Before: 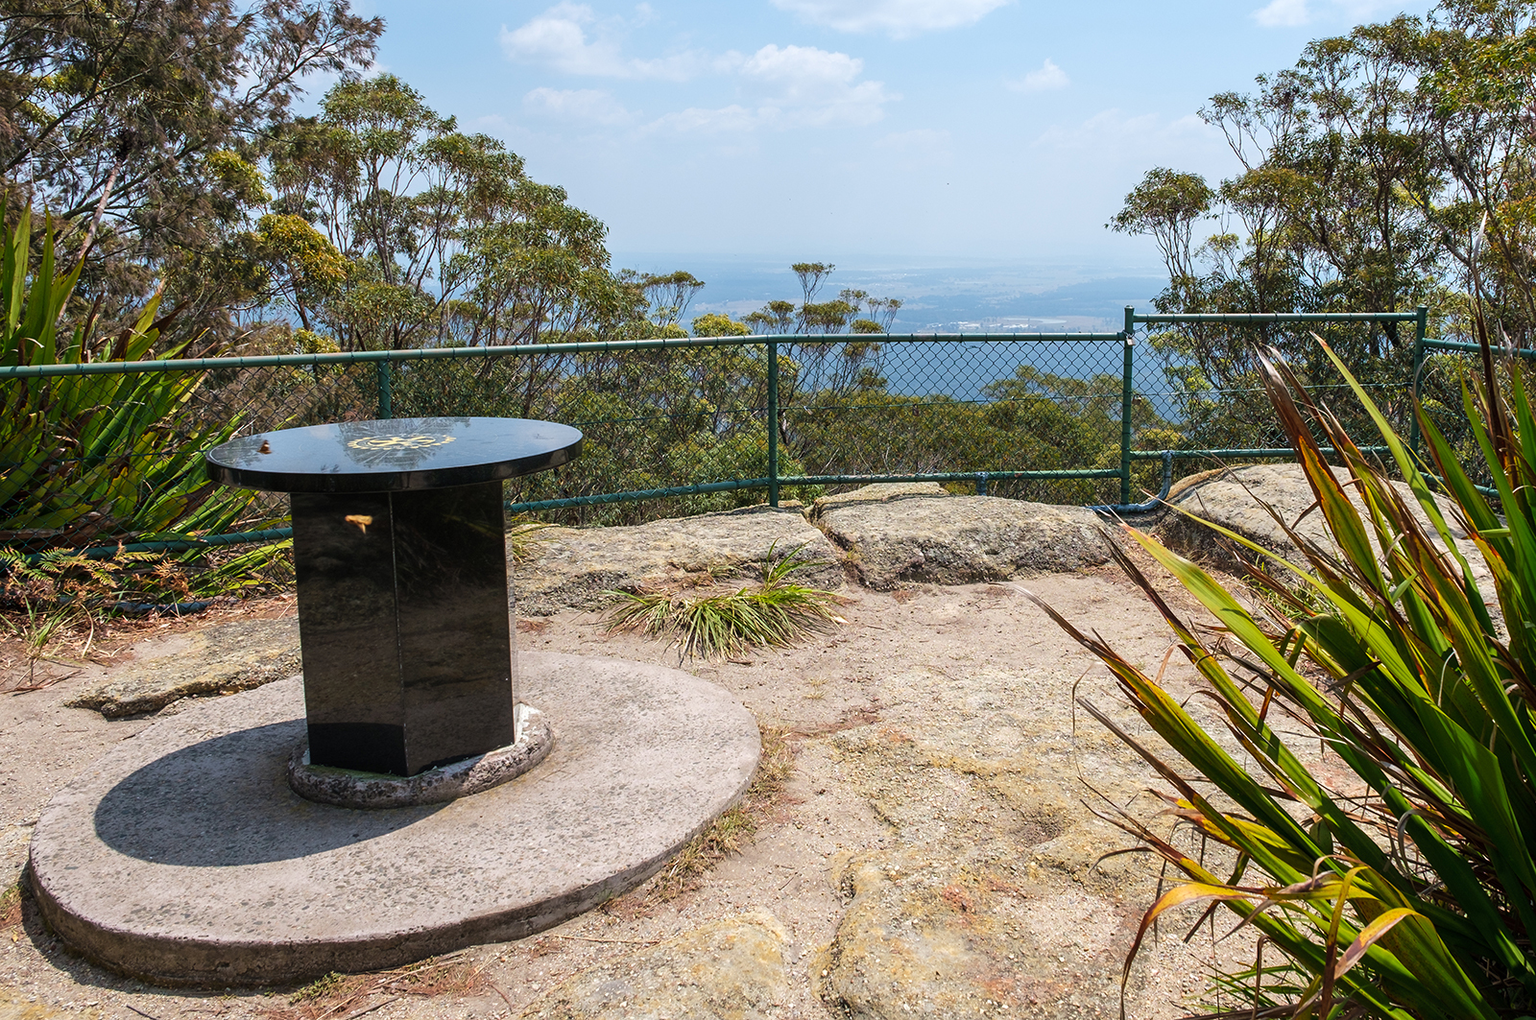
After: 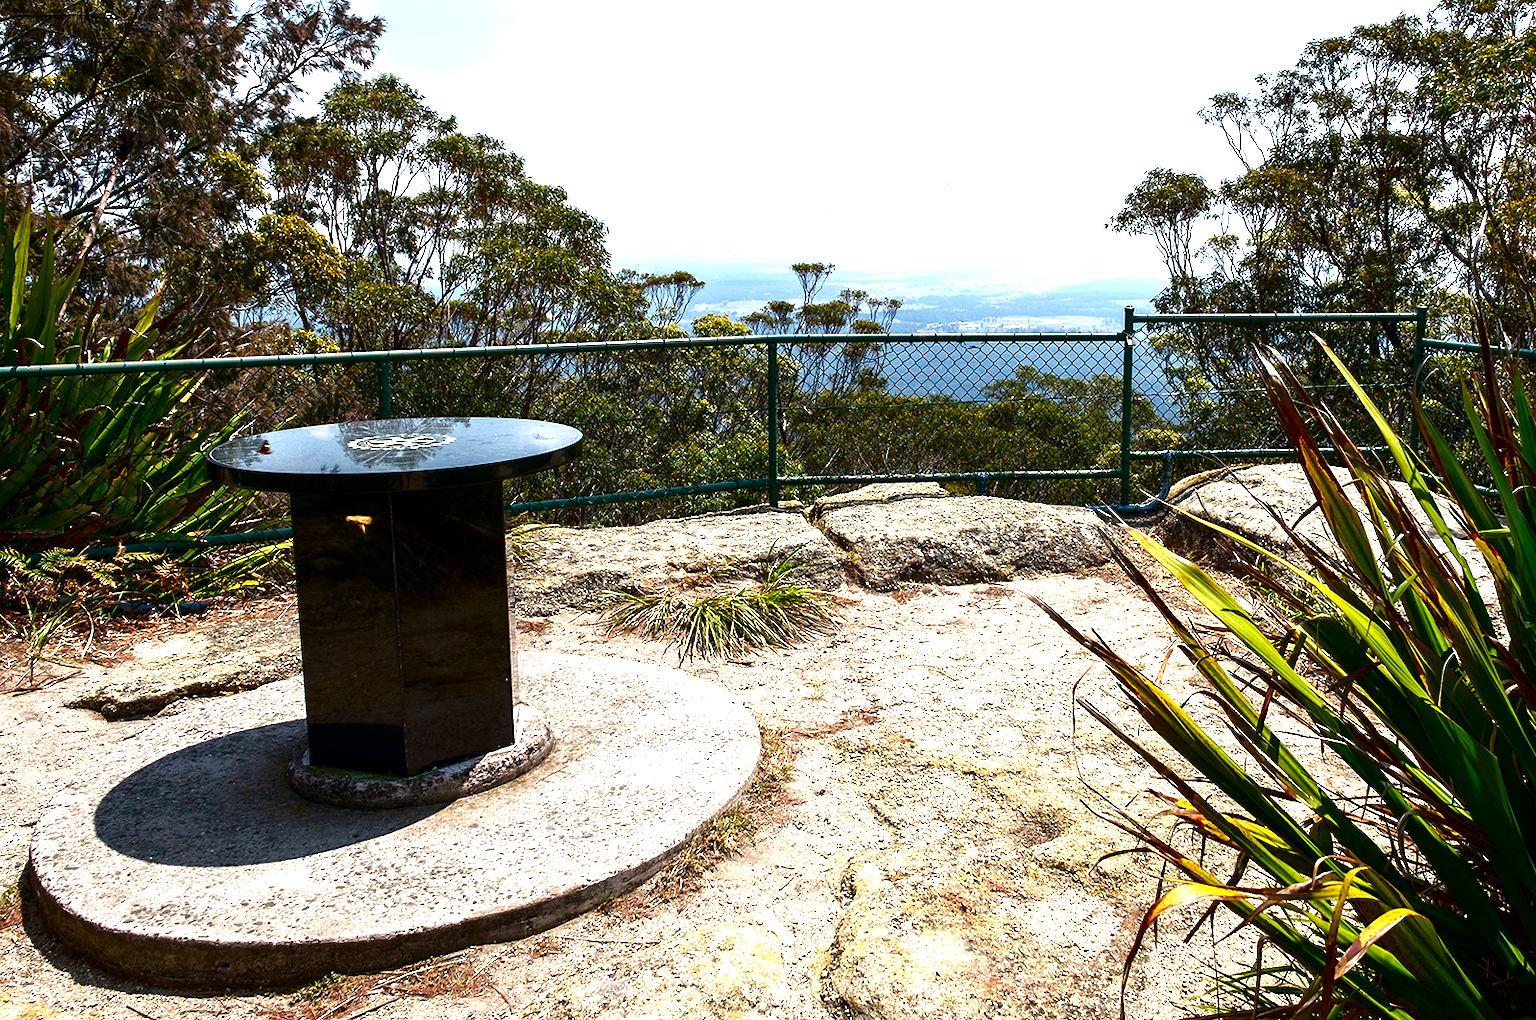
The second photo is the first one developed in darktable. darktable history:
contrast brightness saturation: brightness -0.52
color correction: highlights b* 3
exposure: black level correction 0, exposure 1 EV, compensate highlight preservation false
